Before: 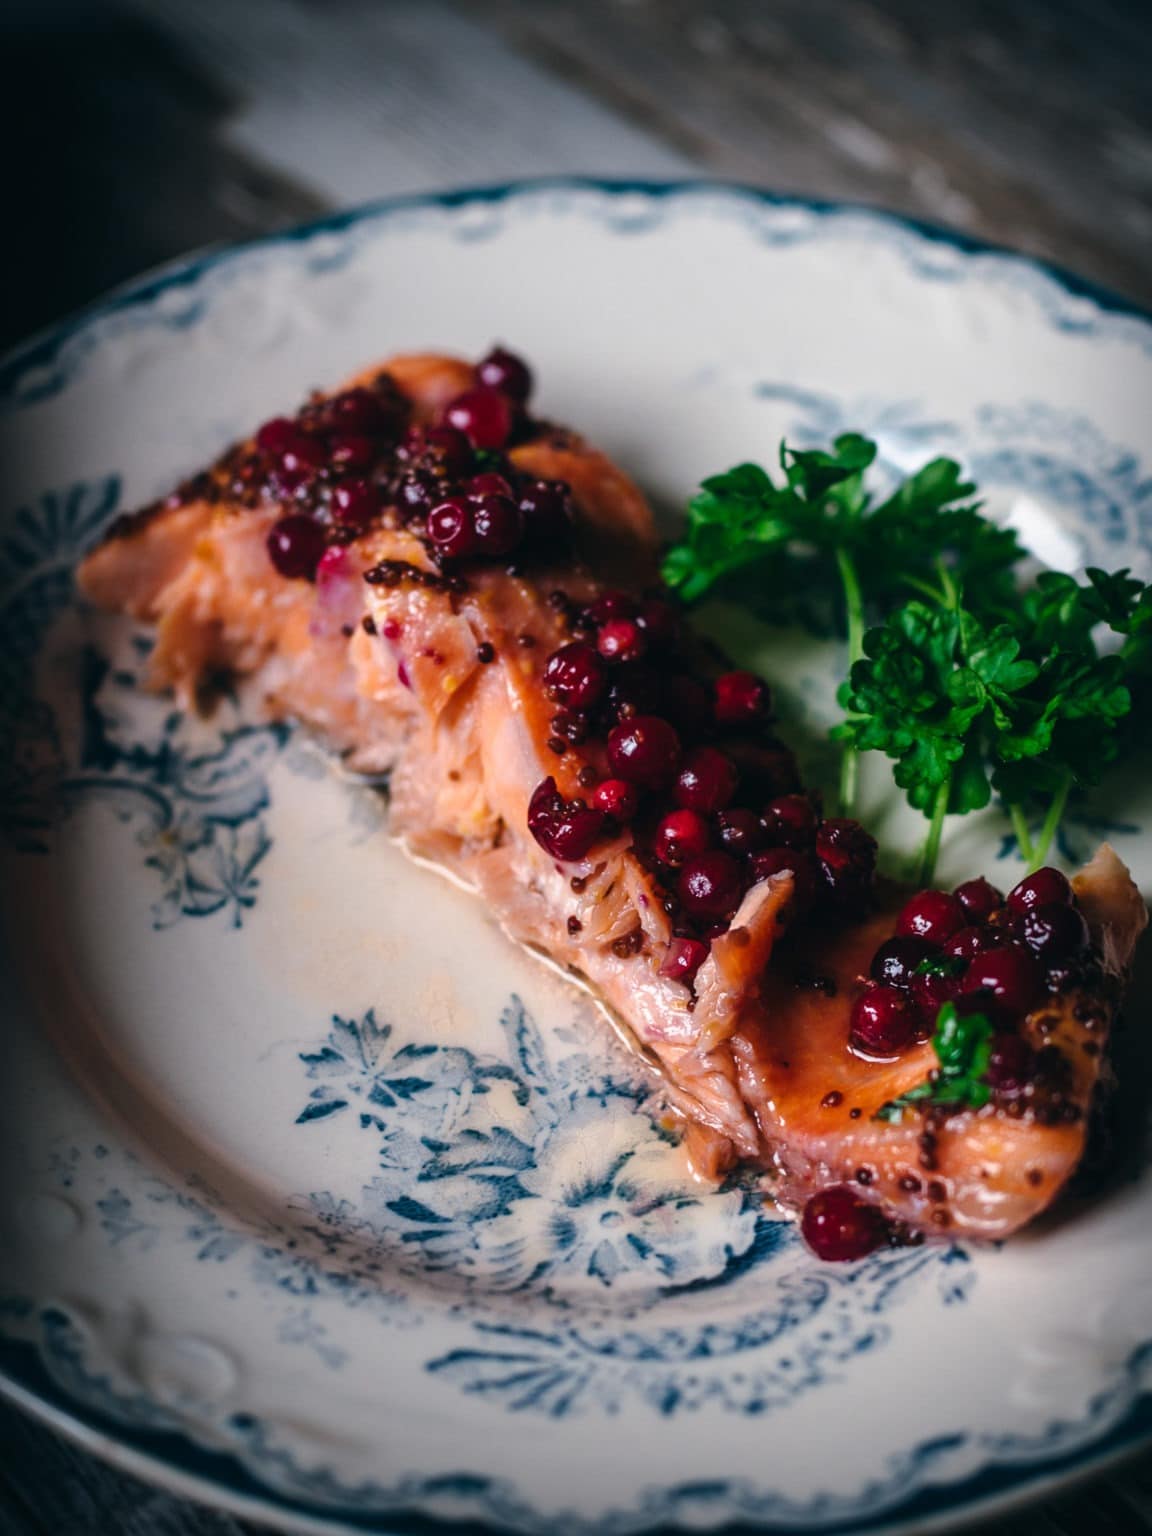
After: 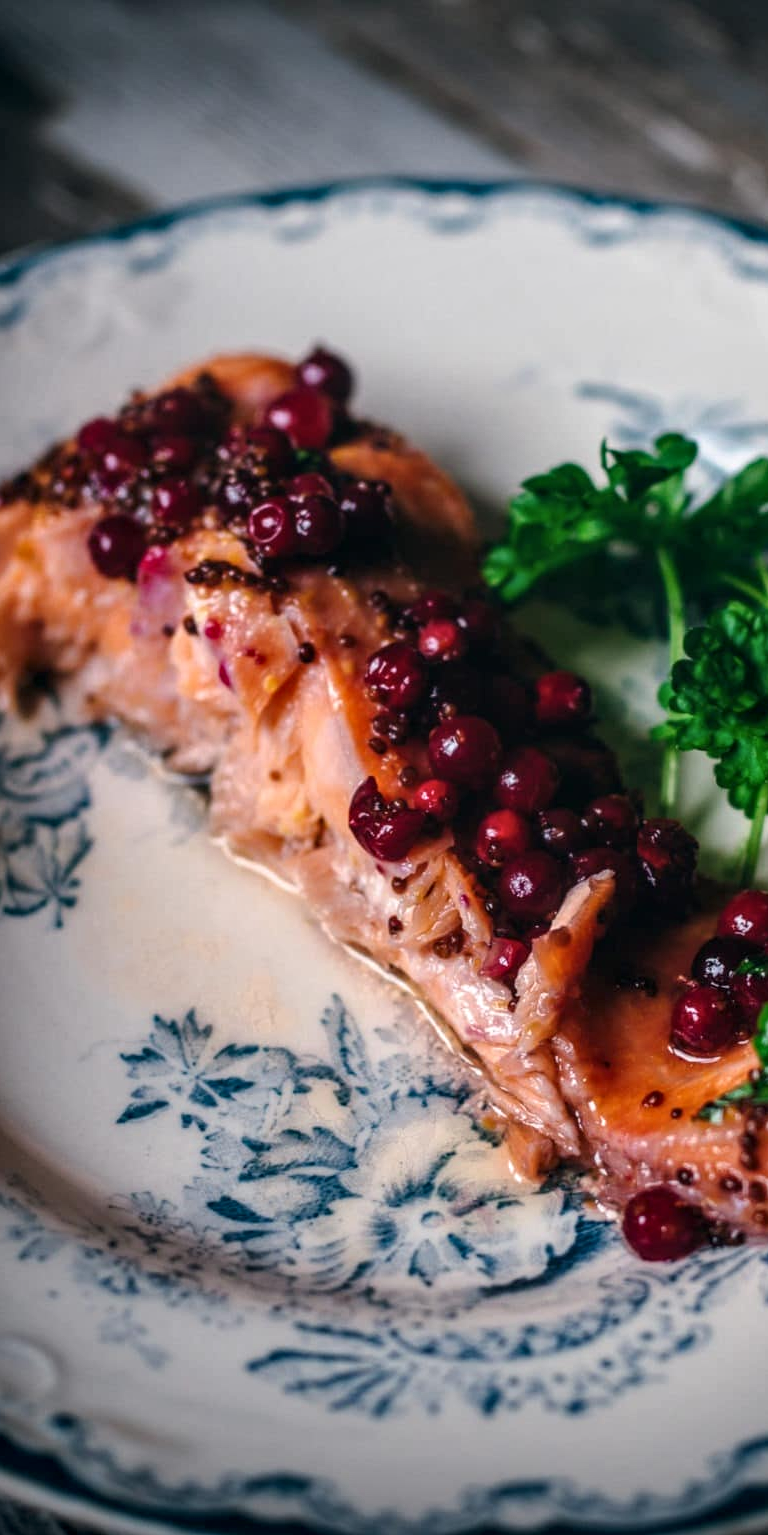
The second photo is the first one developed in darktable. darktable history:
local contrast: on, module defaults
crop and rotate: left 15.546%, right 17.787%
